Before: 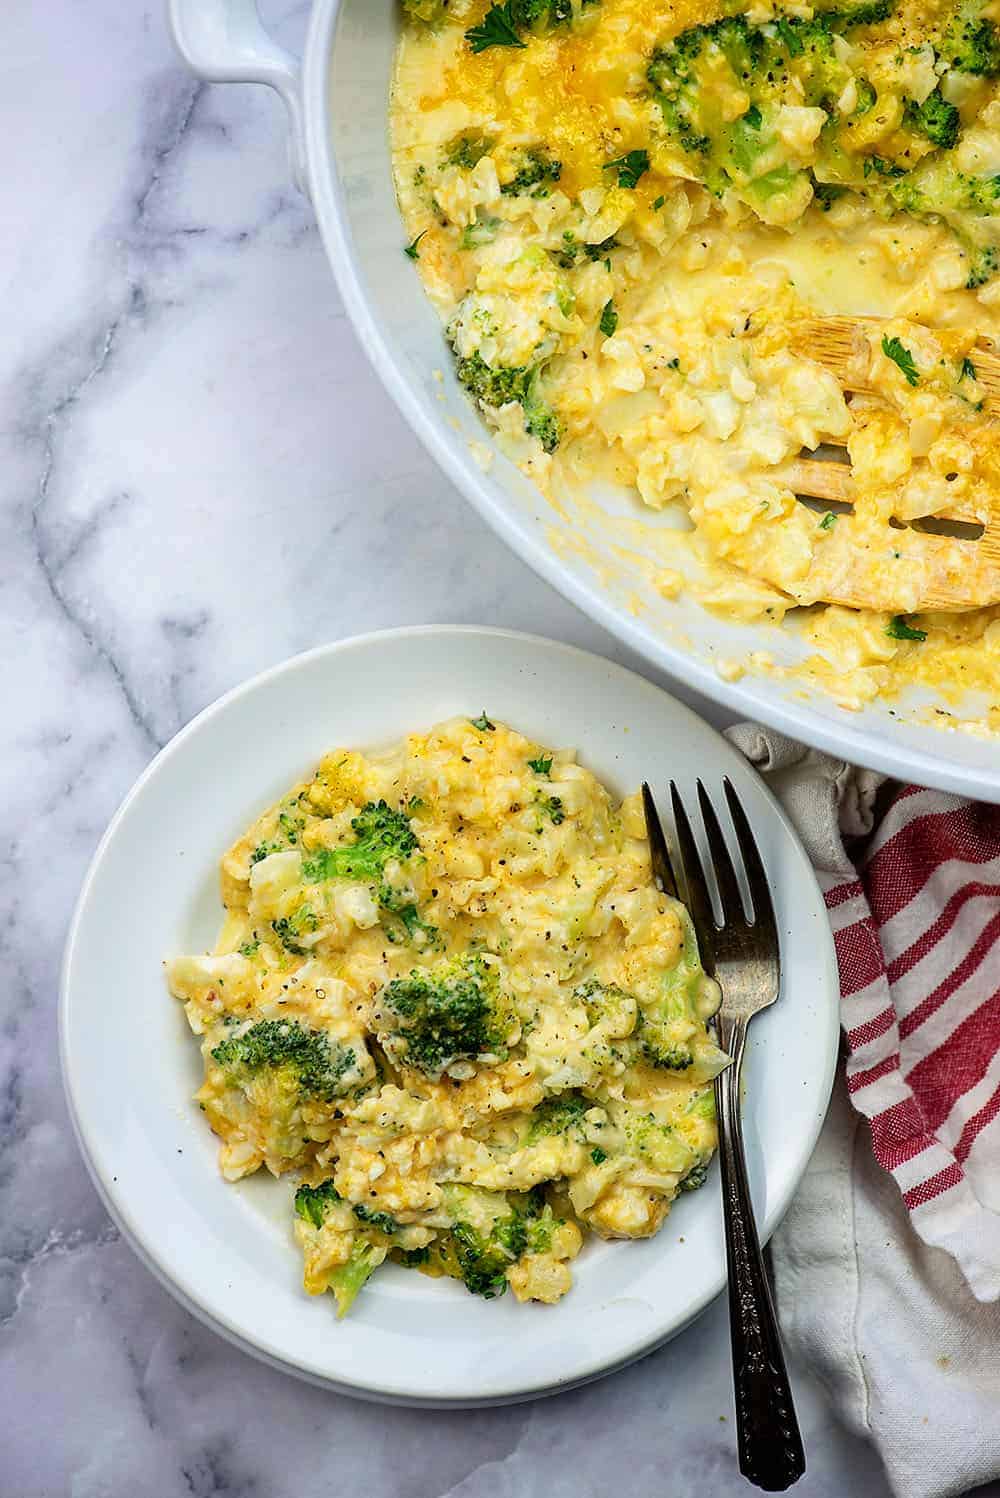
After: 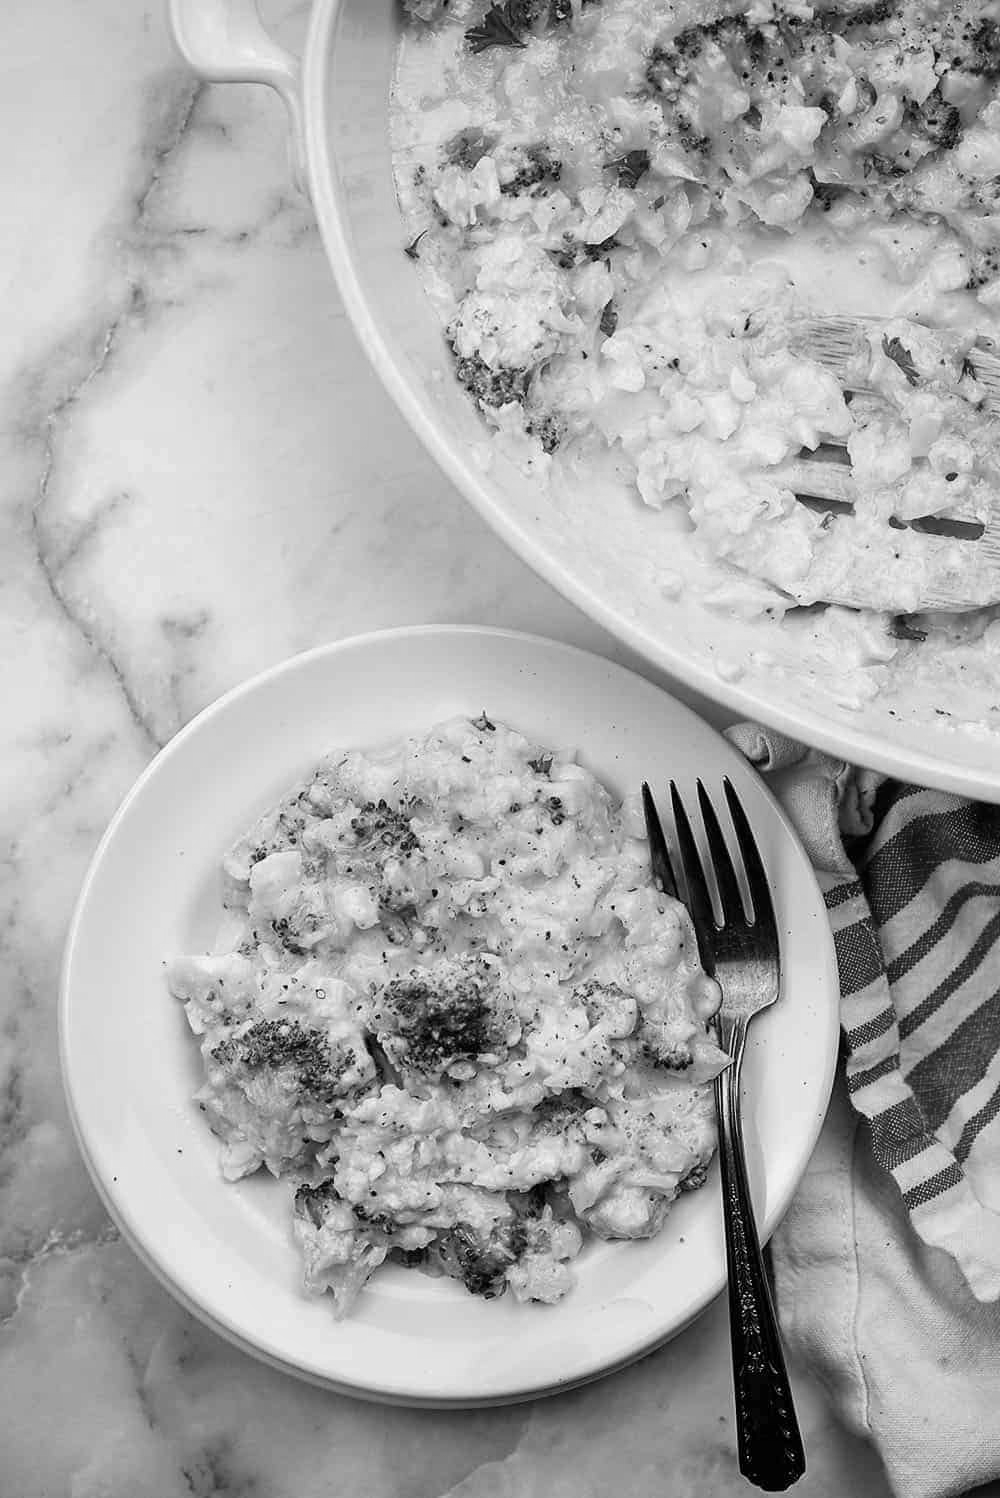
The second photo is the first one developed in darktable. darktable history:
white balance: red 0.925, blue 1.046
monochrome: on, module defaults
